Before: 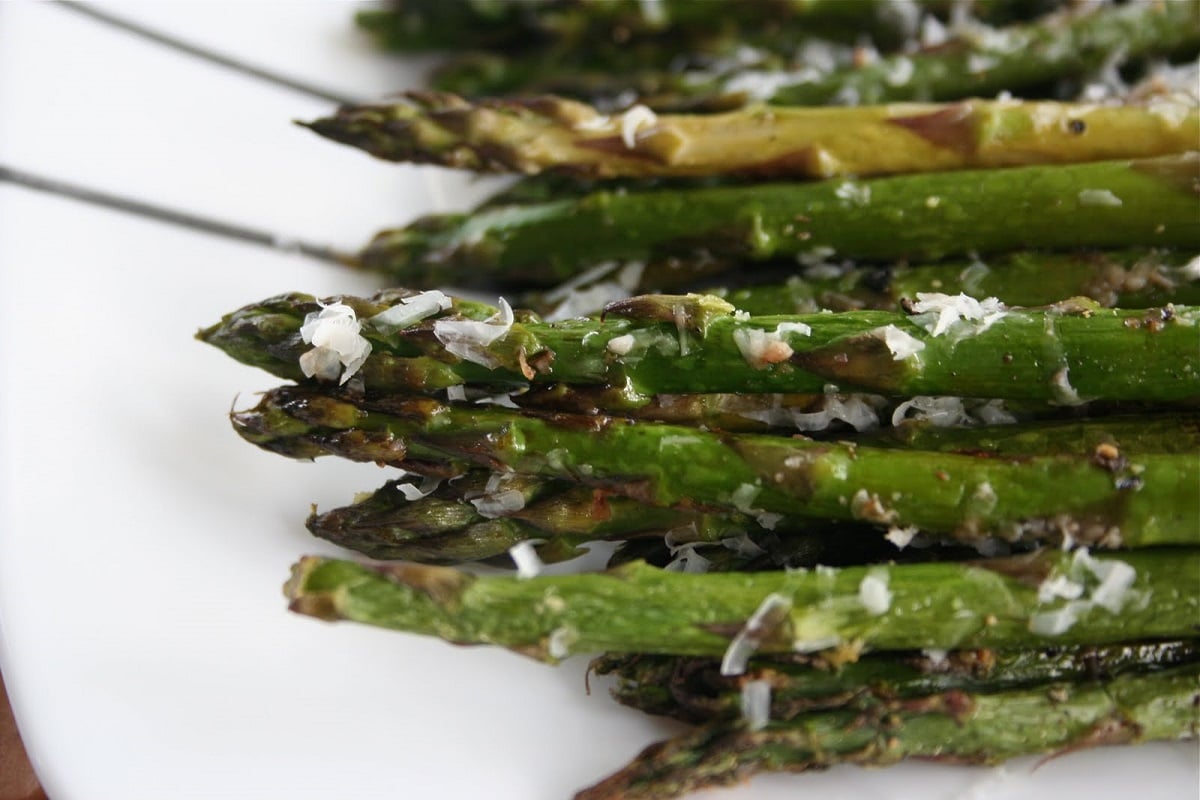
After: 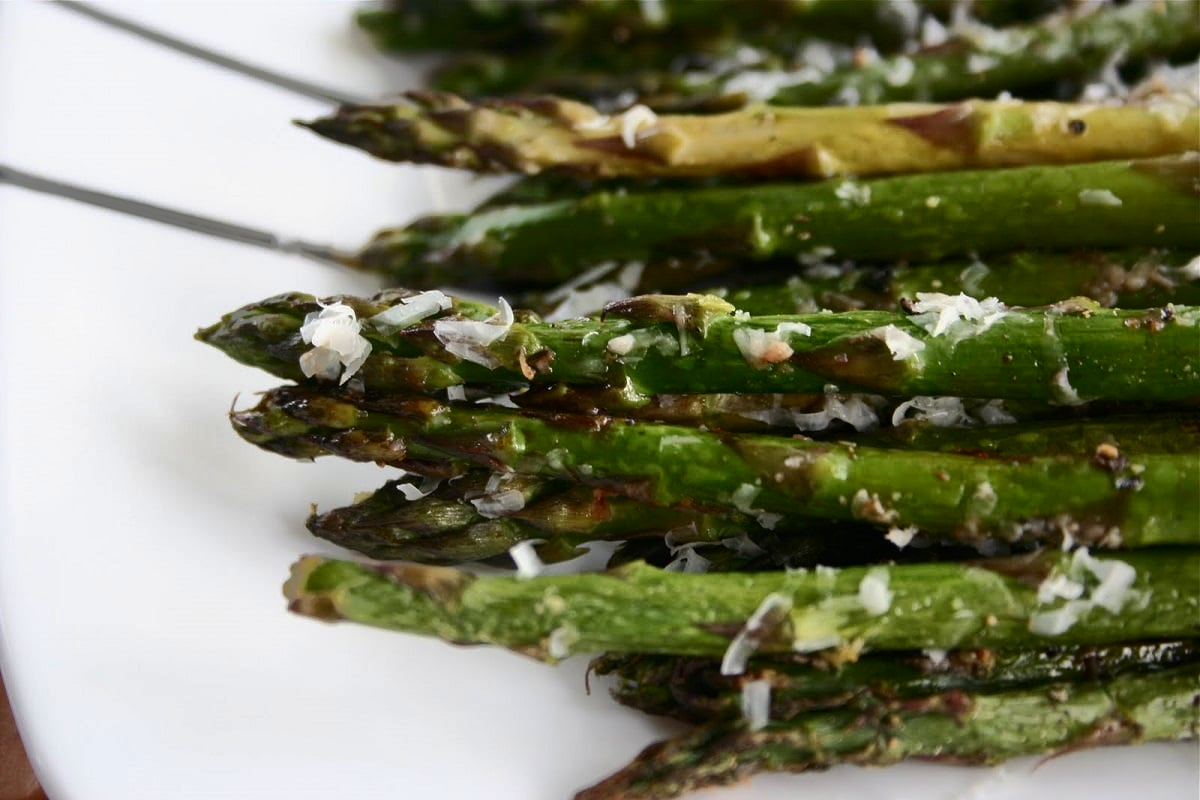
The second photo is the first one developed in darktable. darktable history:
shadows and highlights: shadows 40, highlights -60
contrast brightness saturation: contrast 0.28
